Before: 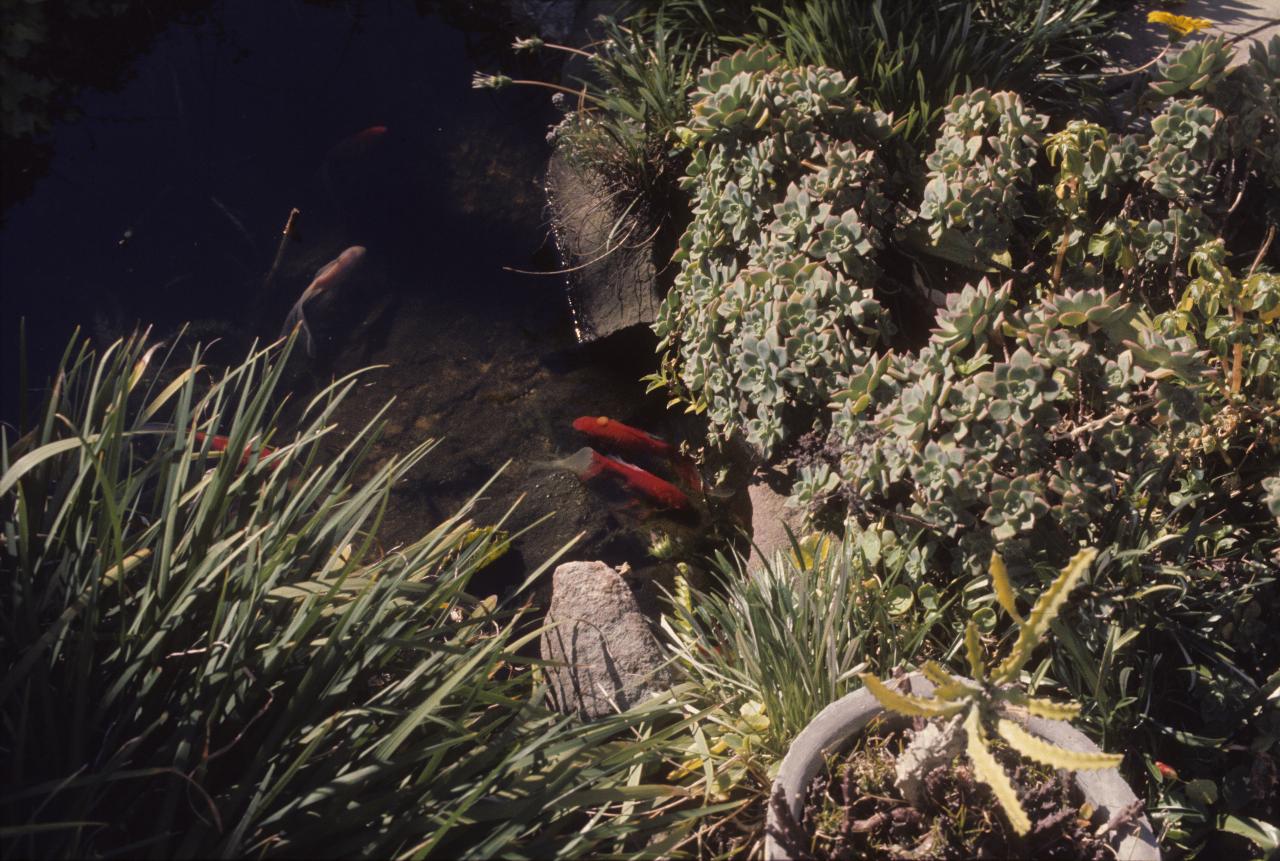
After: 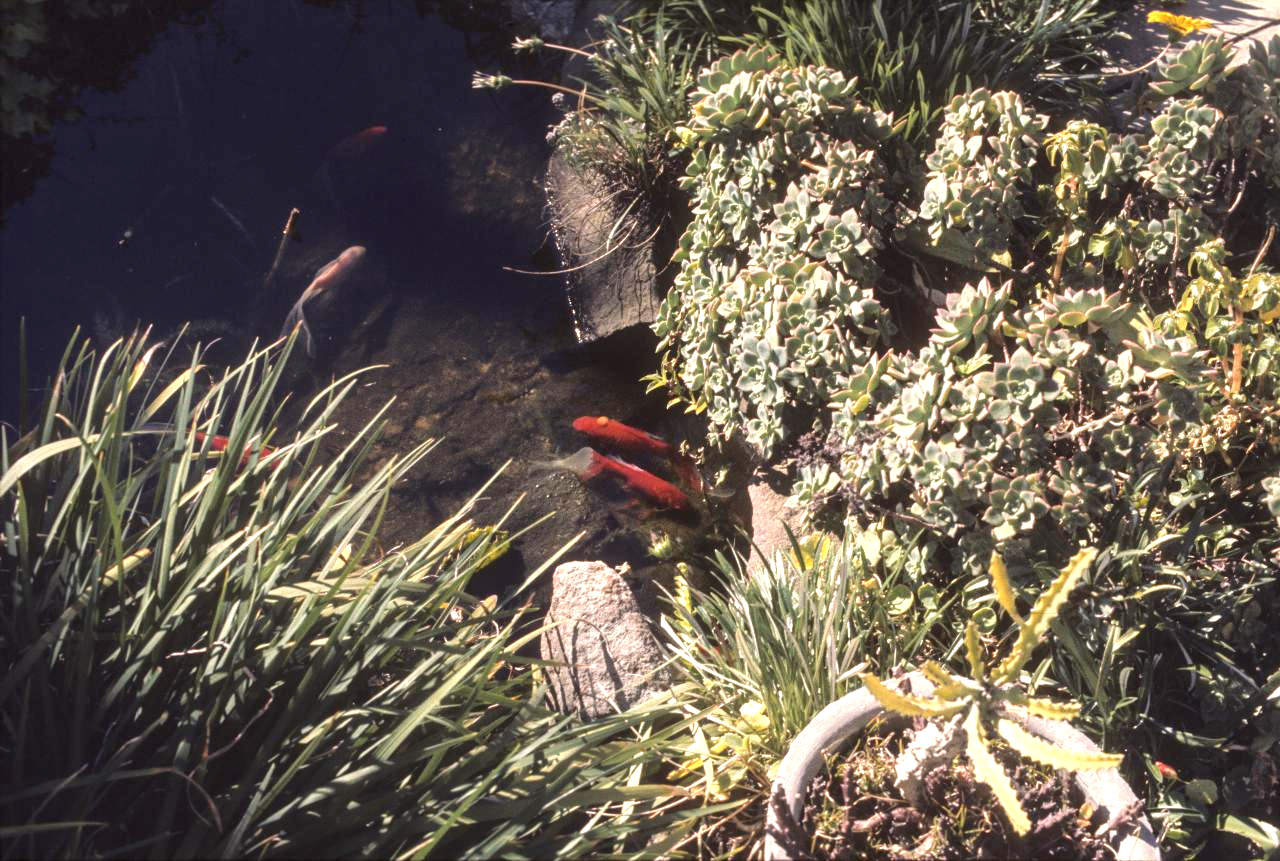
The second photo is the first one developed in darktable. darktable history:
exposure: exposure 1.156 EV, compensate exposure bias true, compensate highlight preservation false
local contrast: on, module defaults
